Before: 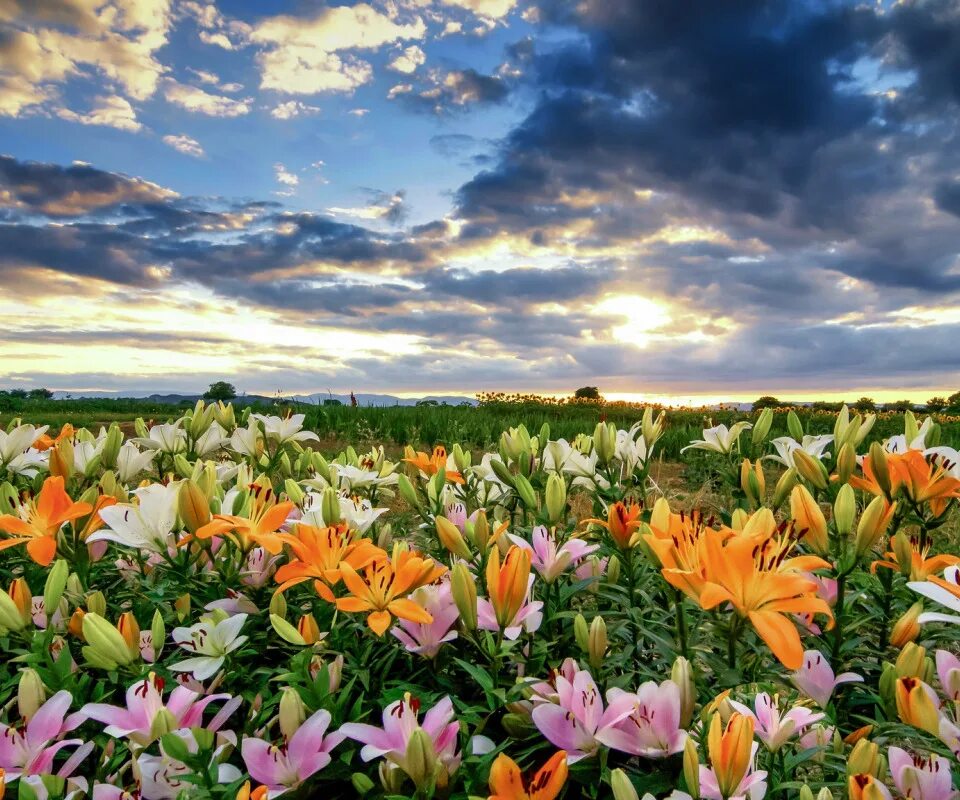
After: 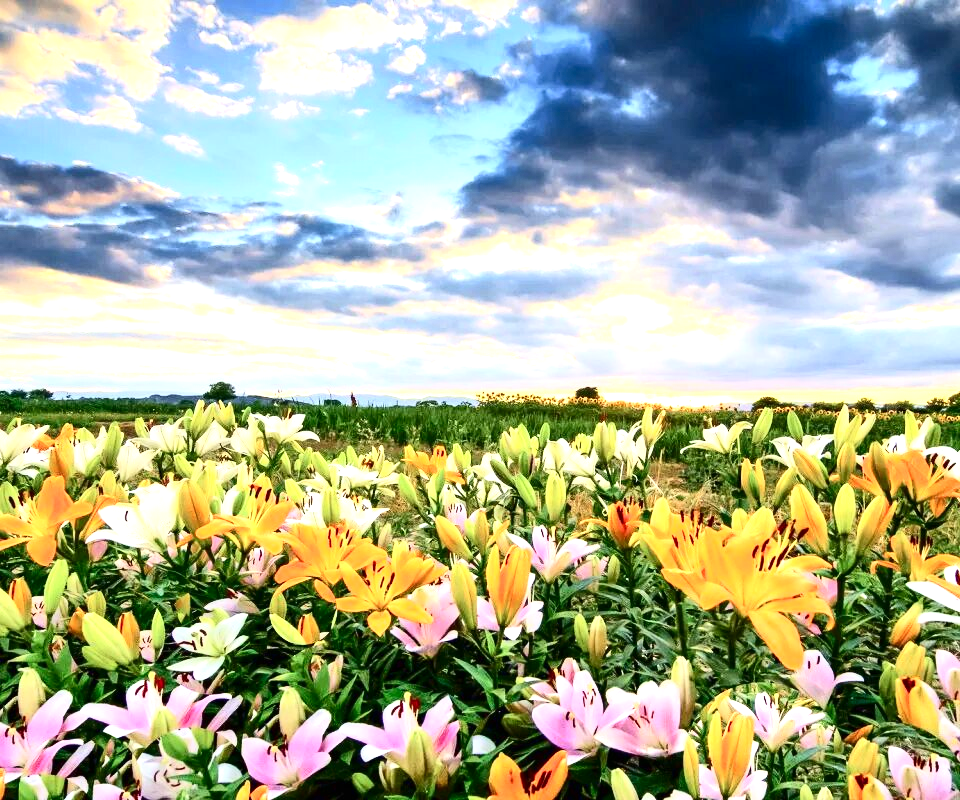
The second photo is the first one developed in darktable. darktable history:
contrast brightness saturation: contrast 0.289
exposure: black level correction 0, exposure 1.2 EV, compensate highlight preservation false
